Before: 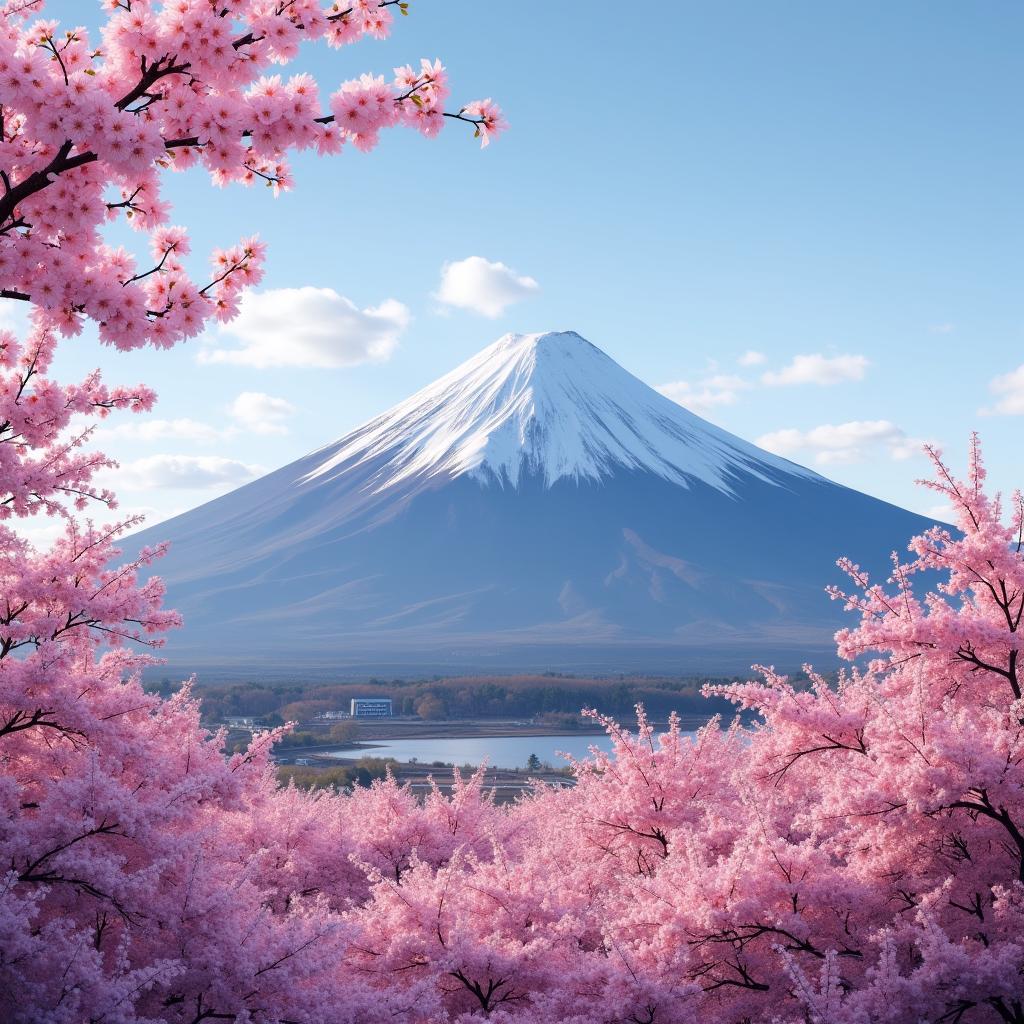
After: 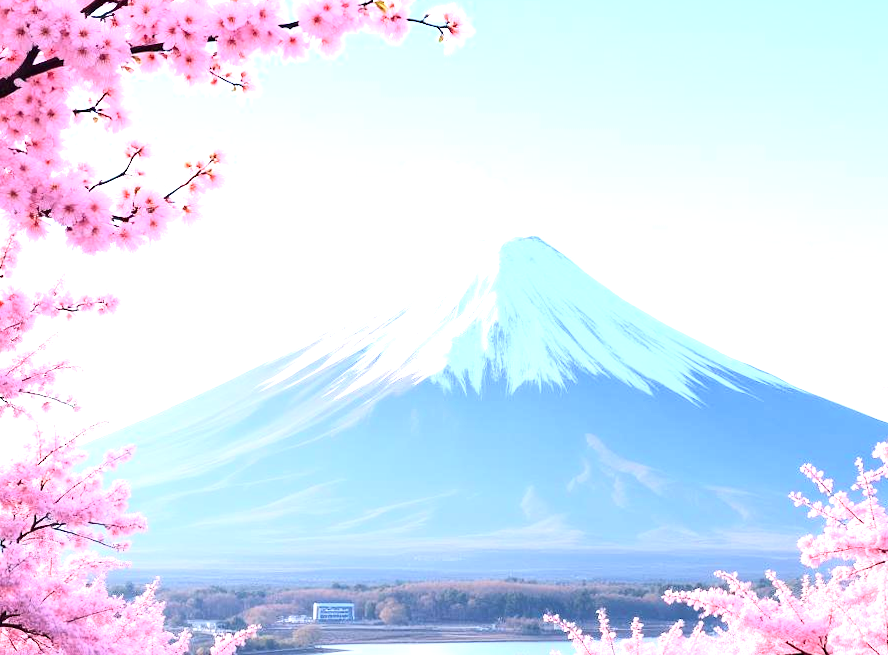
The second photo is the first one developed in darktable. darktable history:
contrast brightness saturation: contrast 0.22
exposure: black level correction 0, exposure 1.379 EV, compensate exposure bias true, compensate highlight preservation false
crop: left 3.015%, top 8.969%, right 9.647%, bottom 26.457%
rotate and perspective: rotation 0.192°, lens shift (horizontal) -0.015, crop left 0.005, crop right 0.996, crop top 0.006, crop bottom 0.99
